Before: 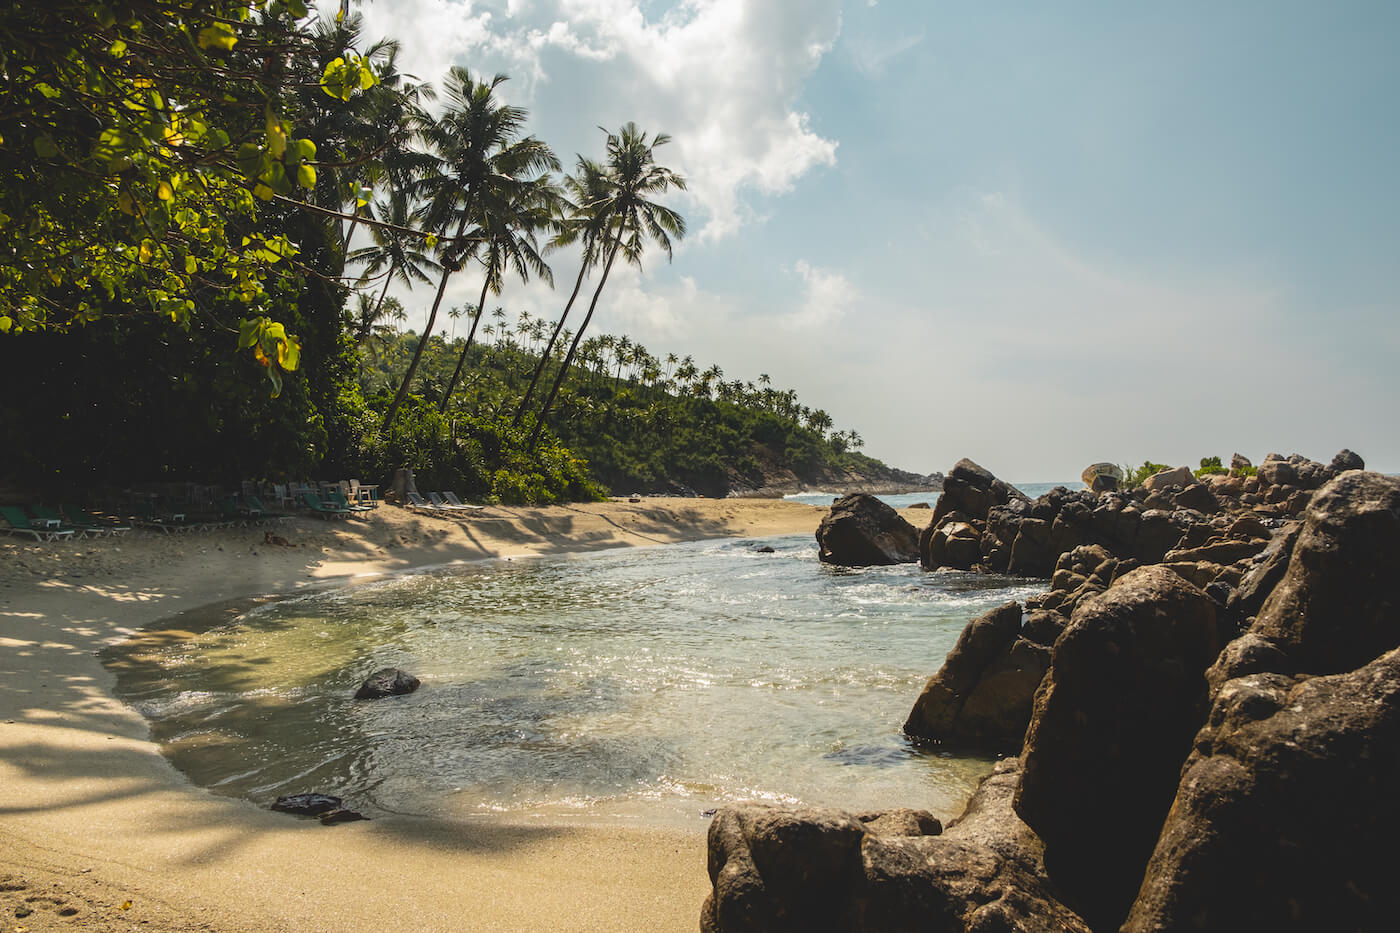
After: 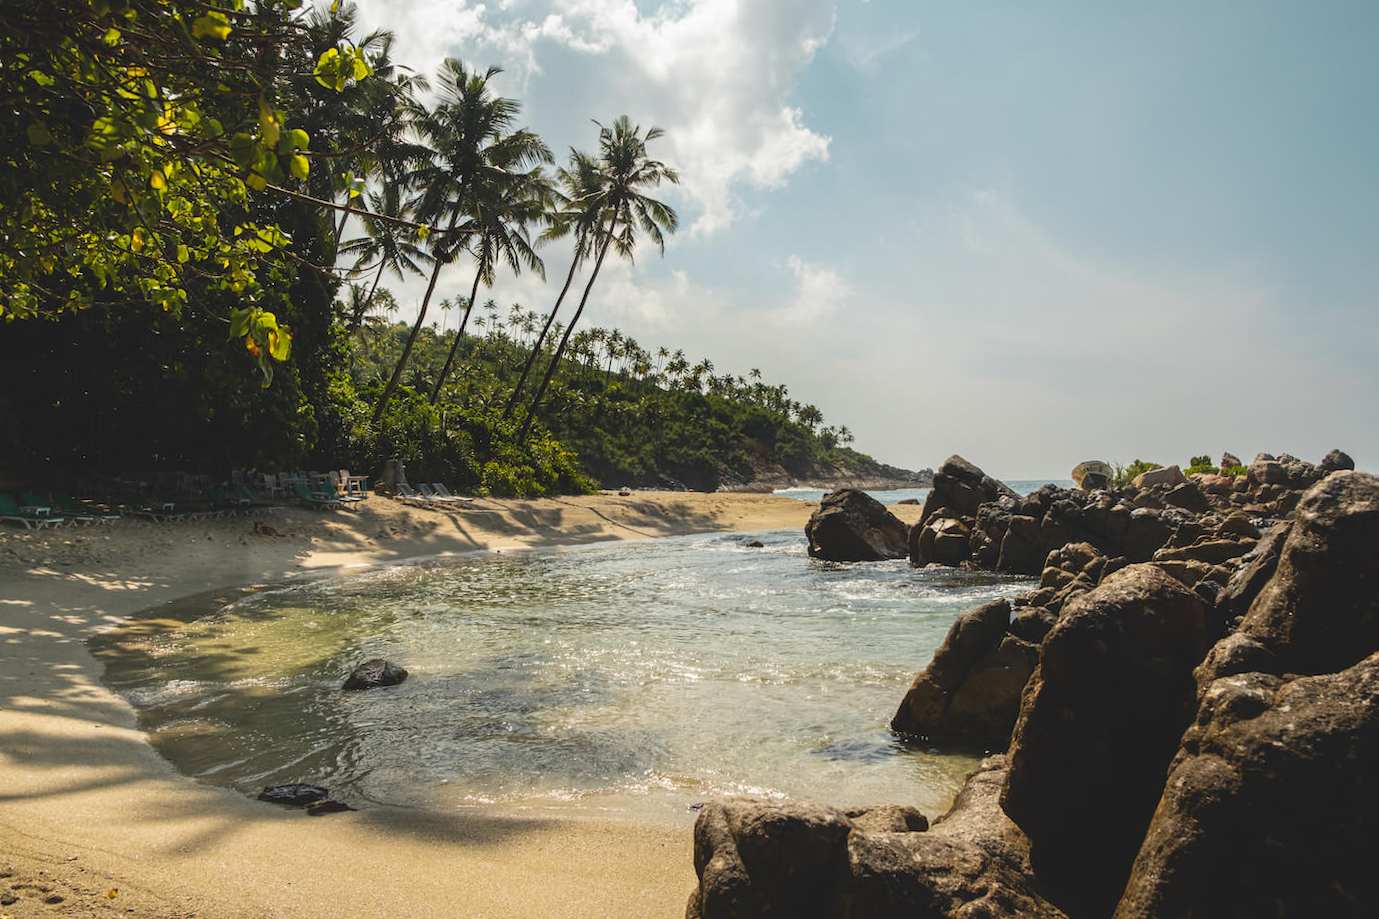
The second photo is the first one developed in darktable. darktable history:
crop and rotate: angle -0.558°
